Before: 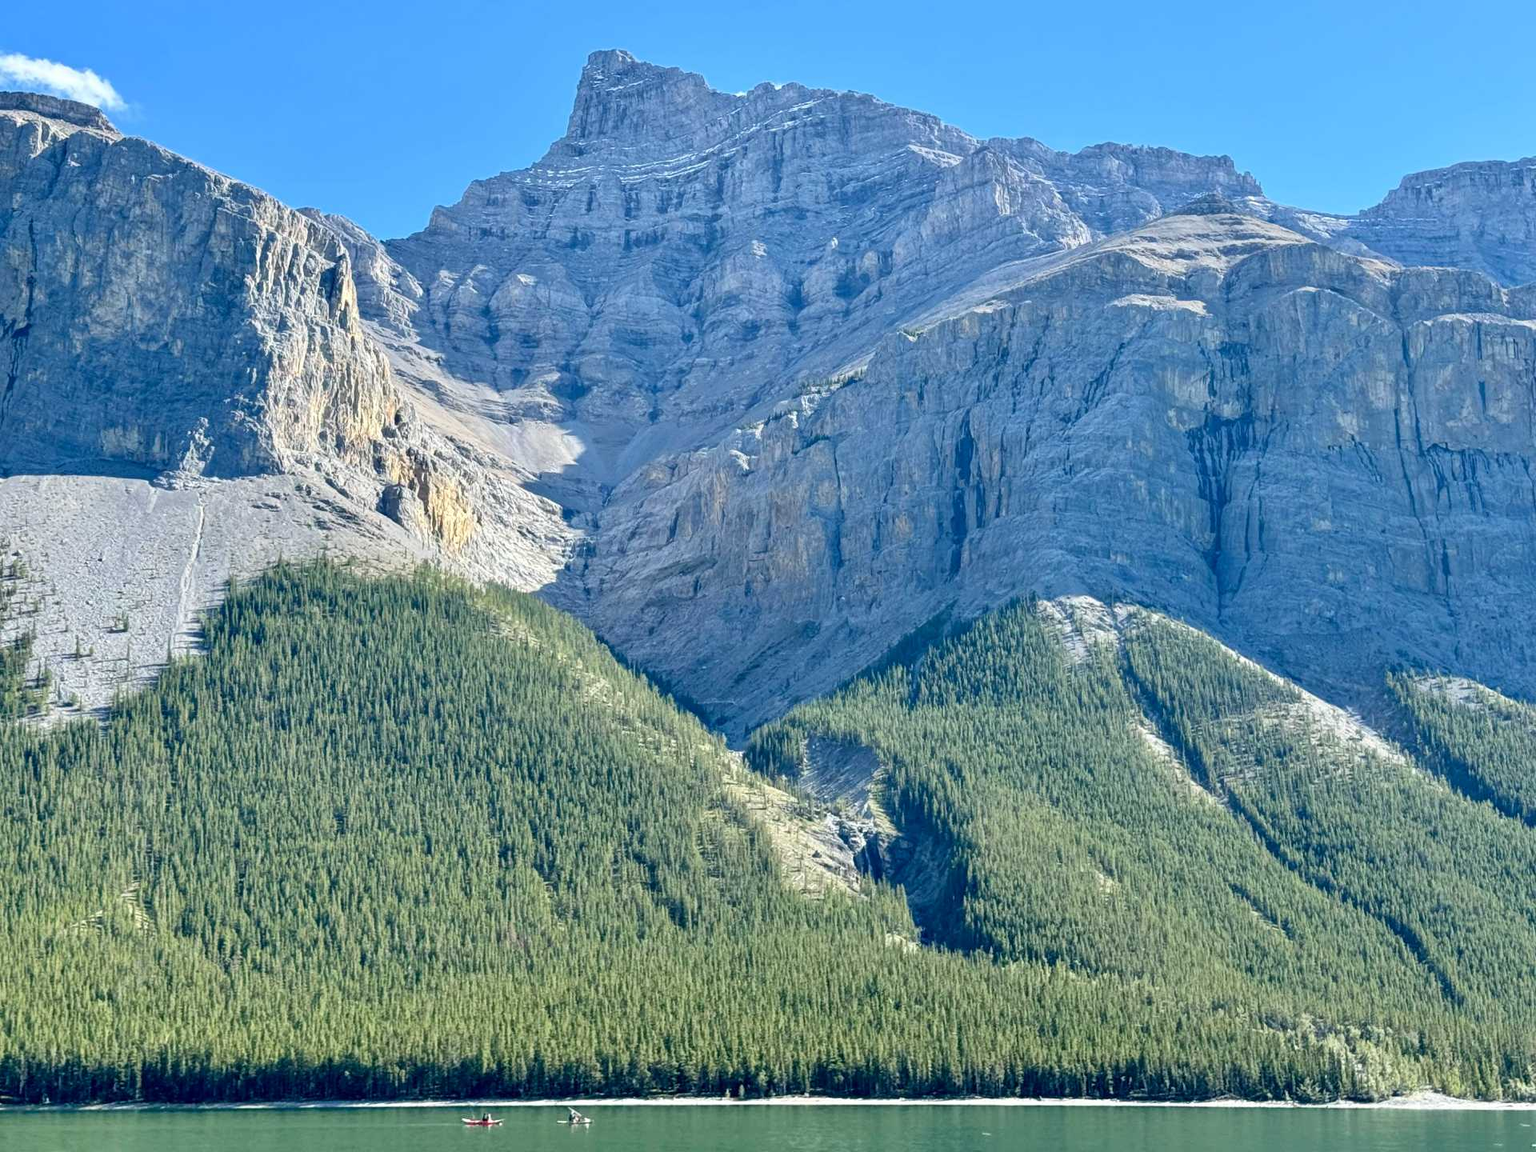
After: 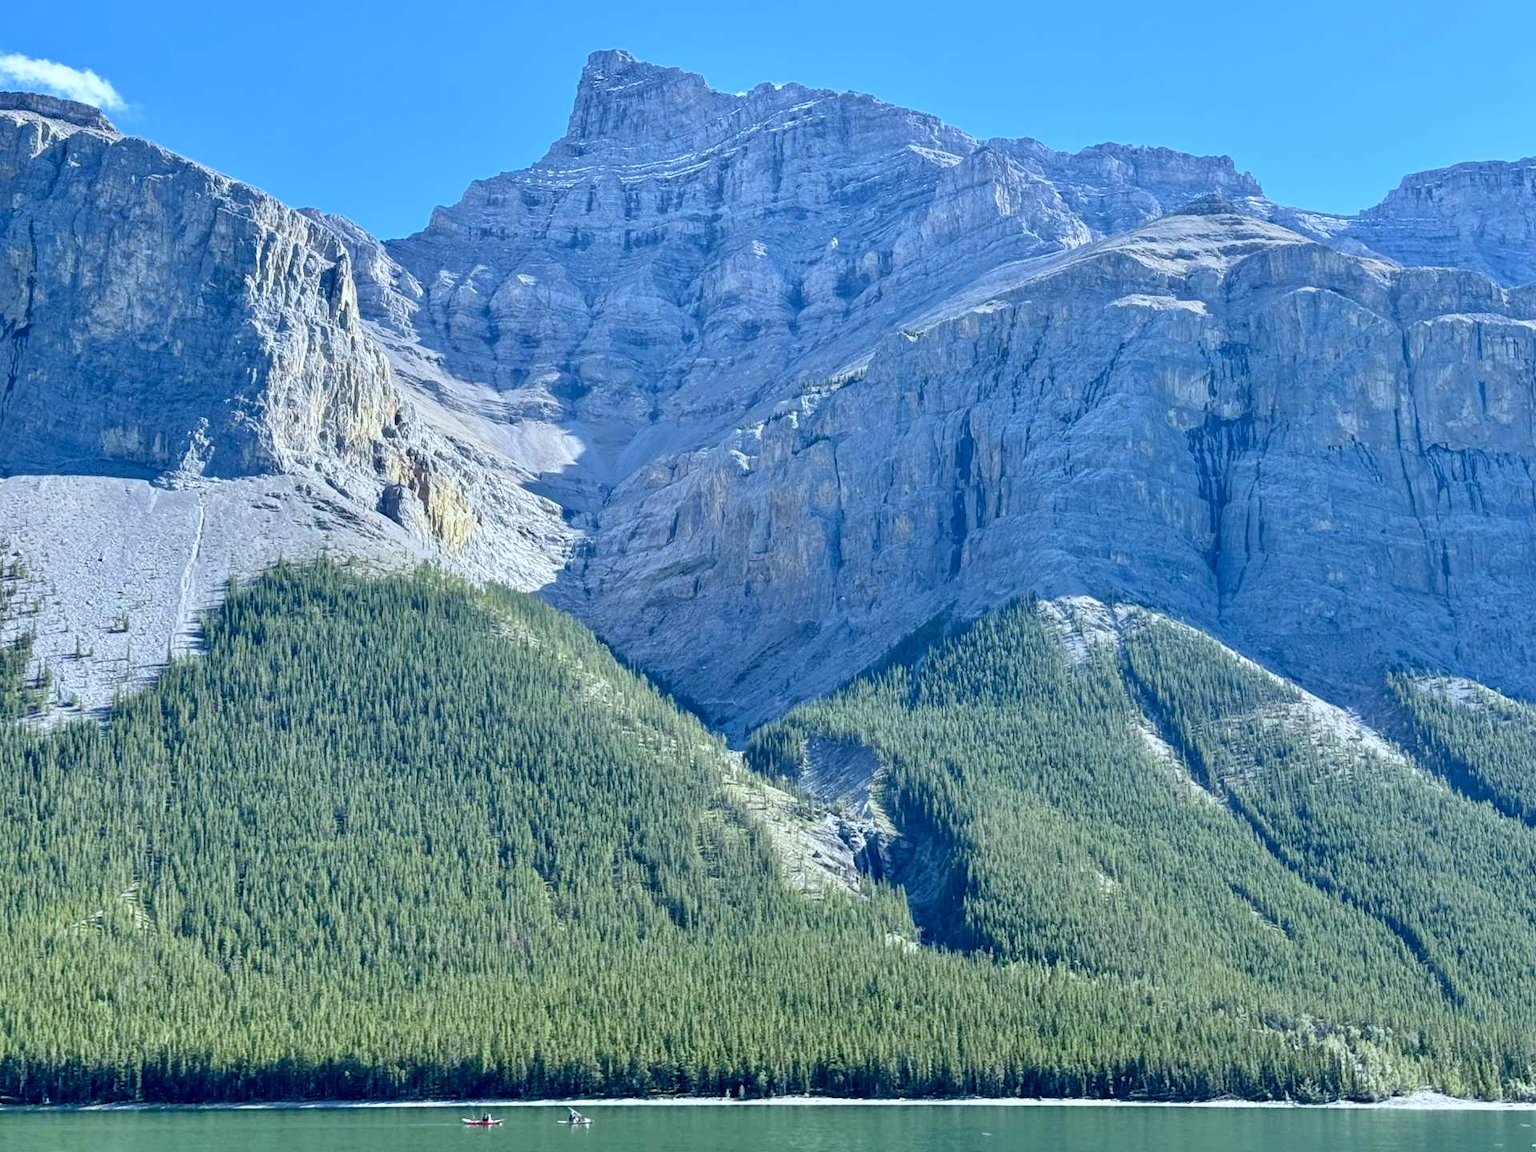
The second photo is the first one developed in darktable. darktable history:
white balance: red 0.924, blue 1.095
